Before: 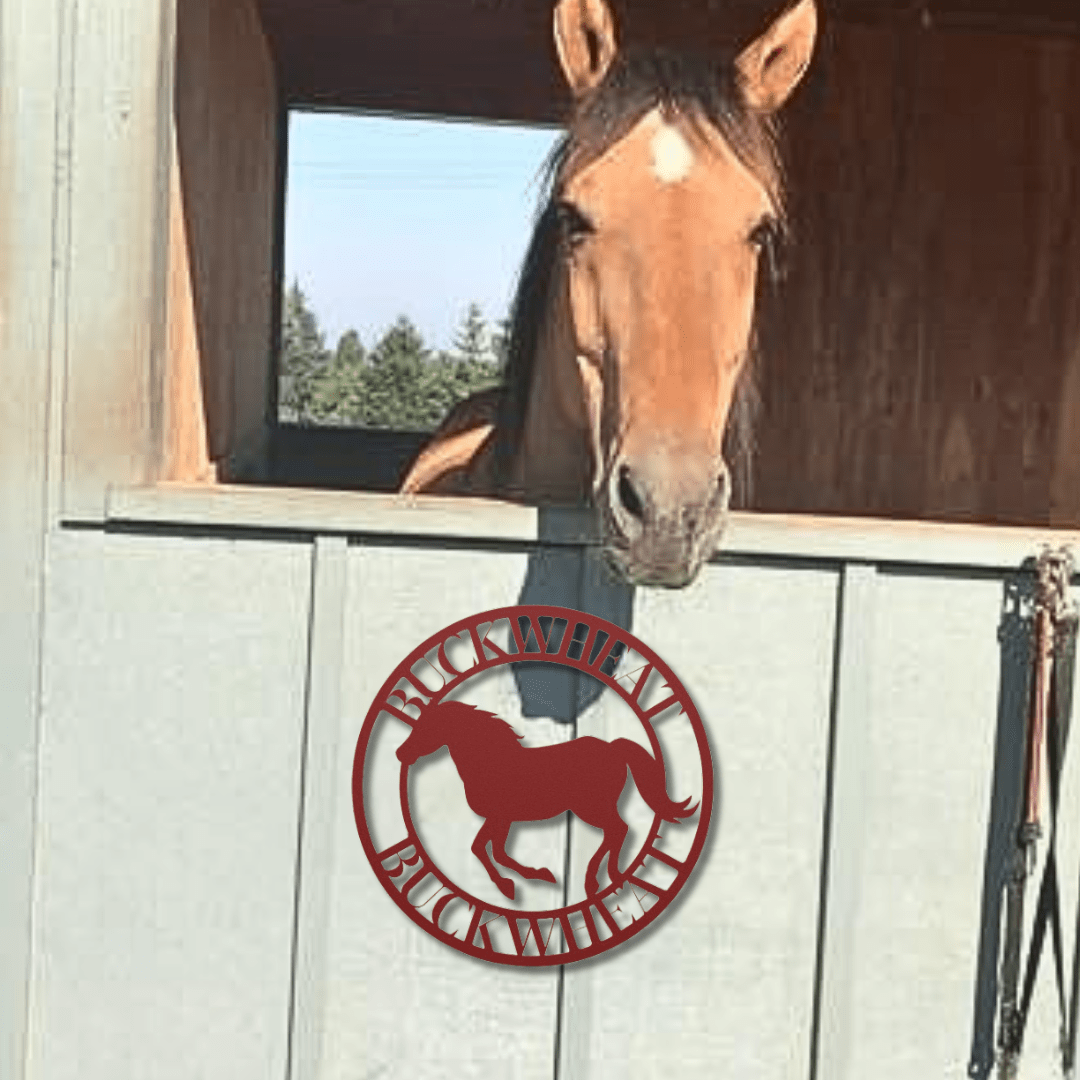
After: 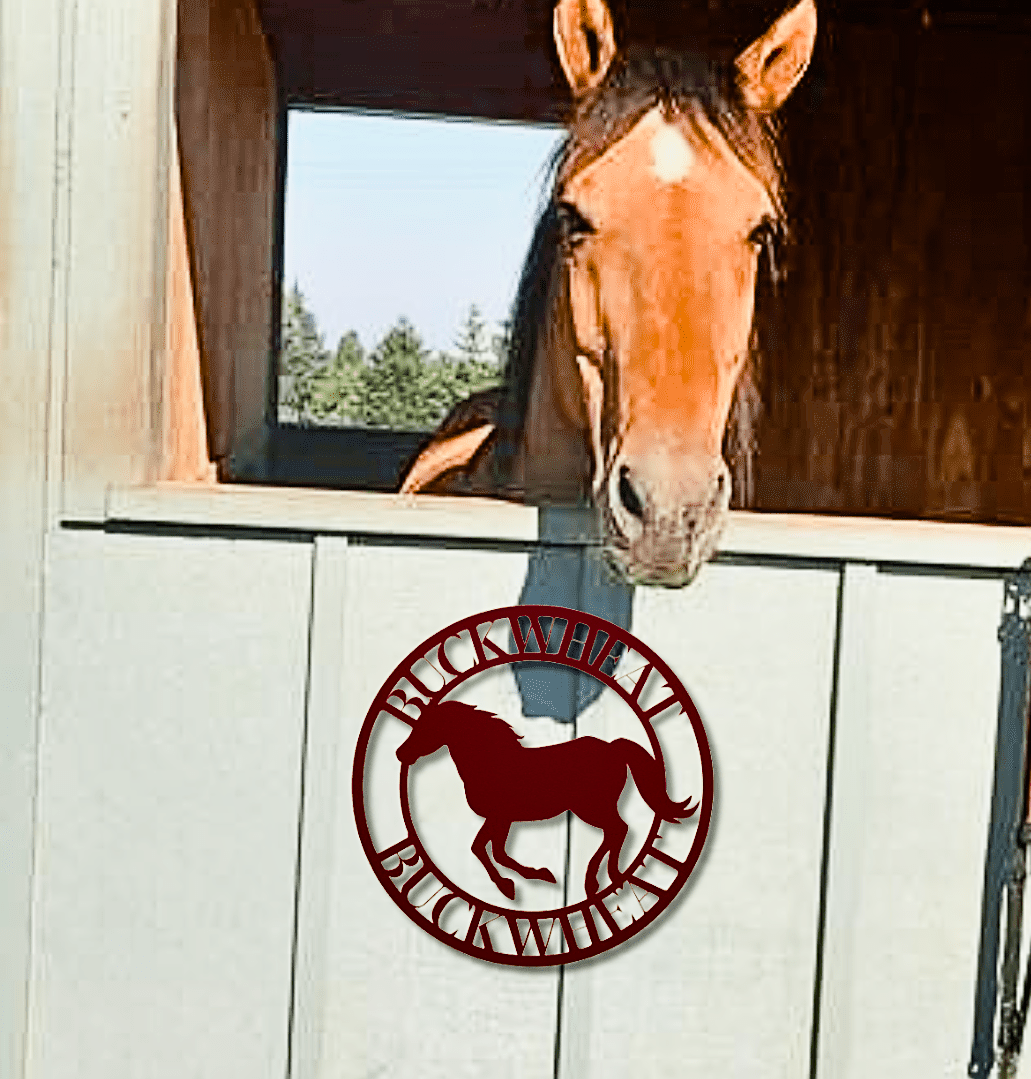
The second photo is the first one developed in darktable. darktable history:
local contrast: mode bilateral grid, contrast 99, coarseness 99, detail 91%, midtone range 0.2
crop: right 4.48%, bottom 0.039%
sharpen: amount 0.499
color balance rgb: perceptual saturation grading › global saturation 46.068%, perceptual saturation grading › highlights -25.777%, perceptual saturation grading › shadows 49.561%, global vibrance 16.422%, saturation formula JzAzBz (2021)
shadows and highlights: shadows 12.45, white point adjustment 1.25, soften with gaussian
filmic rgb: black relative exposure -5.03 EV, white relative exposure 3.97 EV, hardness 2.9, contrast 1.2, highlights saturation mix -31.16%, iterations of high-quality reconstruction 10
tone equalizer: edges refinement/feathering 500, mask exposure compensation -1.57 EV, preserve details no
exposure: exposure 0.603 EV, compensate exposure bias true, compensate highlight preservation false
